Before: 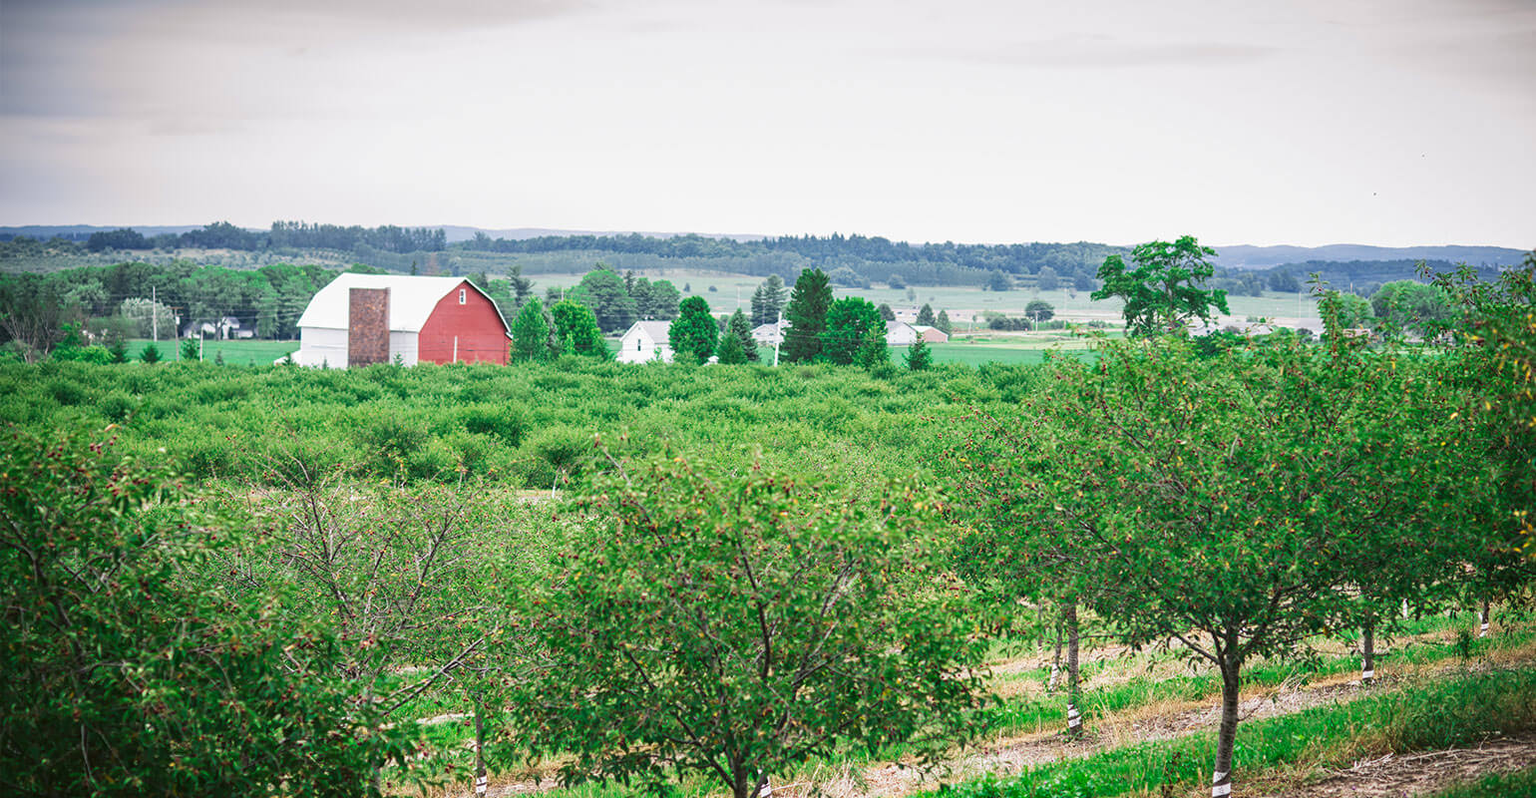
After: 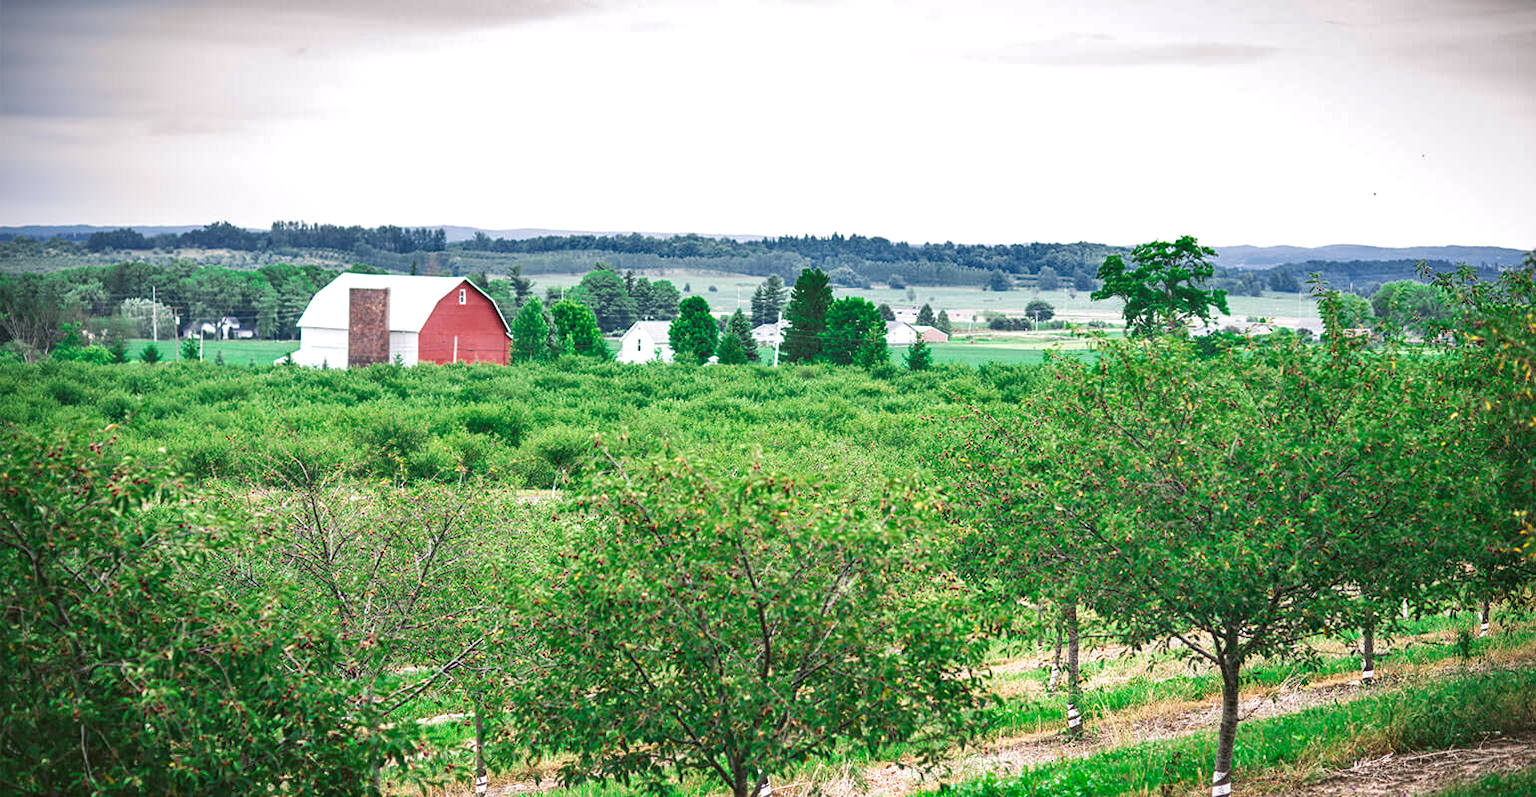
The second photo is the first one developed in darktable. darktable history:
exposure: exposure 0.296 EV, compensate highlight preservation false
shadows and highlights: soften with gaussian
